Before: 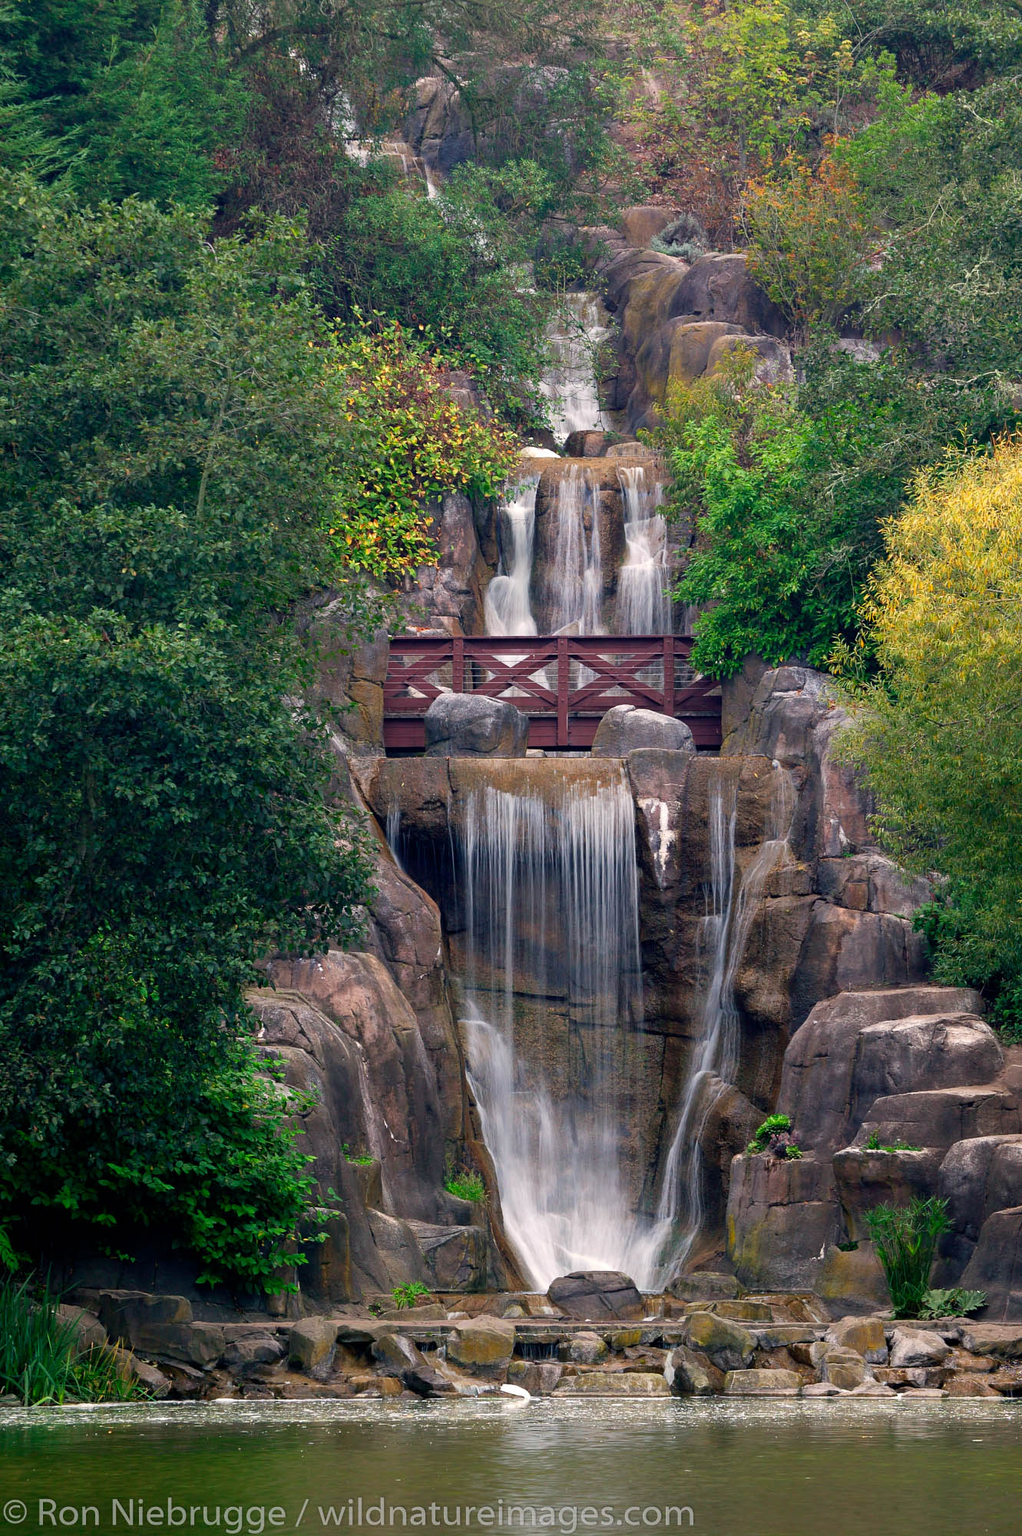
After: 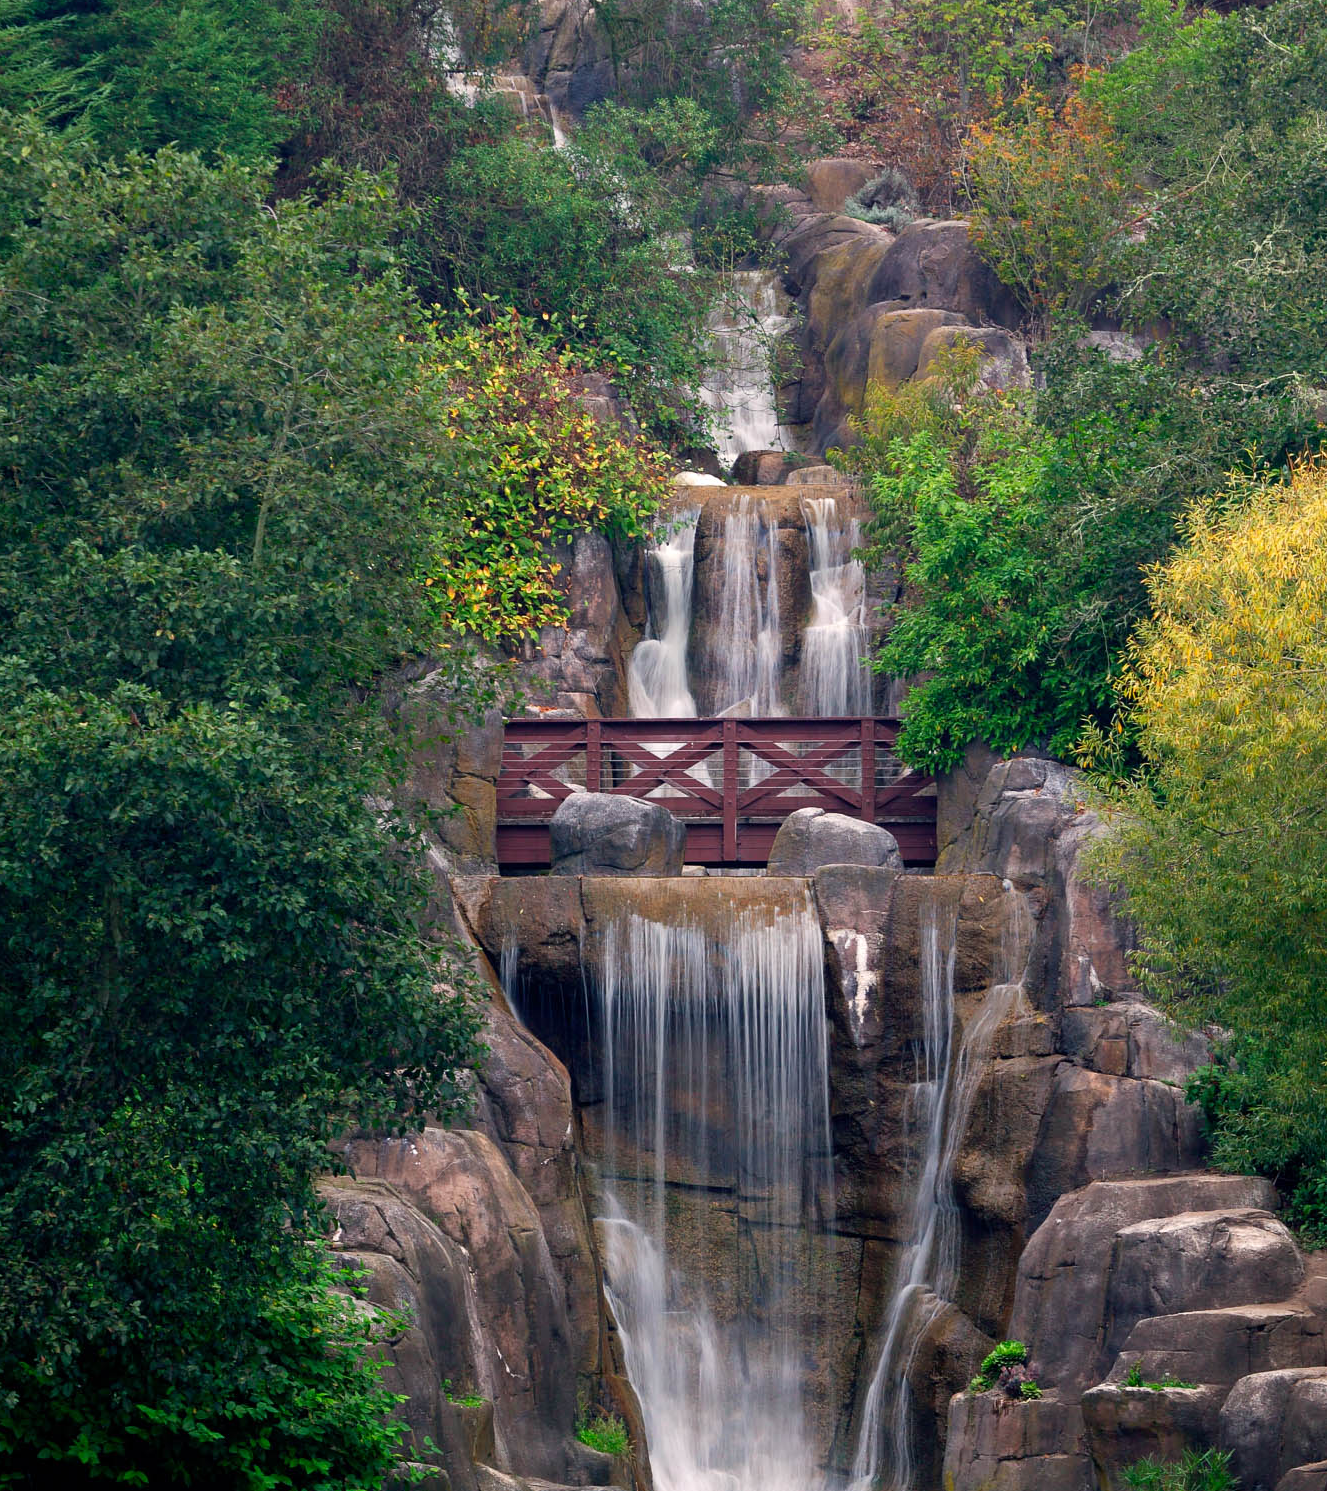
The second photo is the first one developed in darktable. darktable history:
crop: left 0.237%, top 5.541%, bottom 19.874%
